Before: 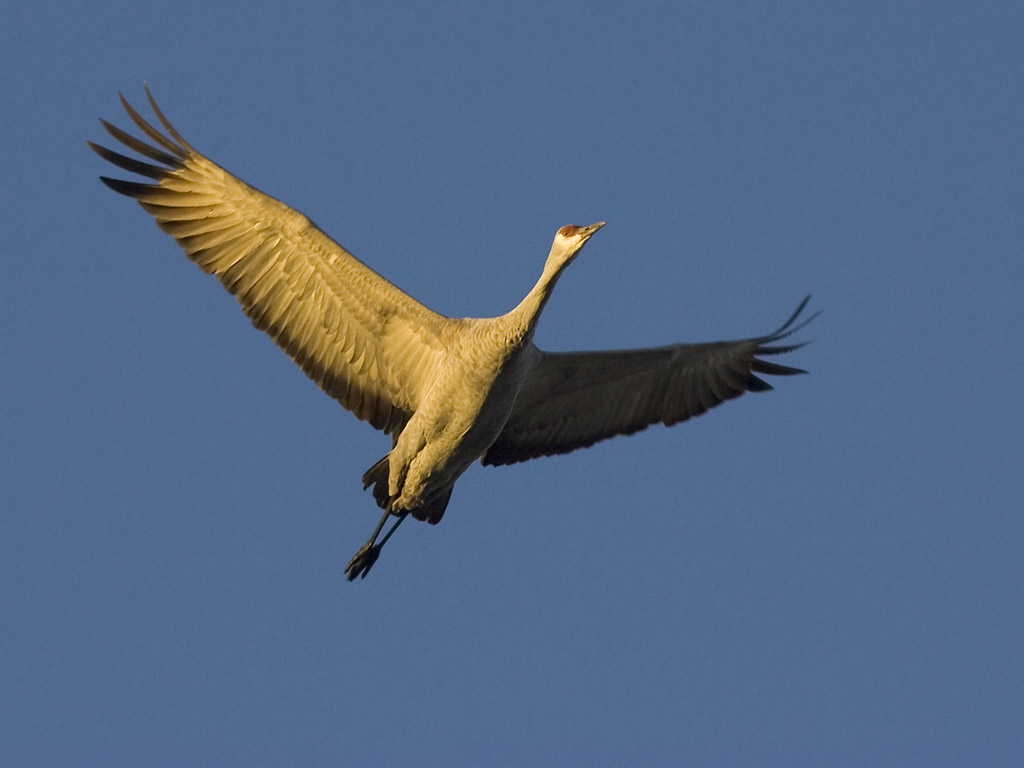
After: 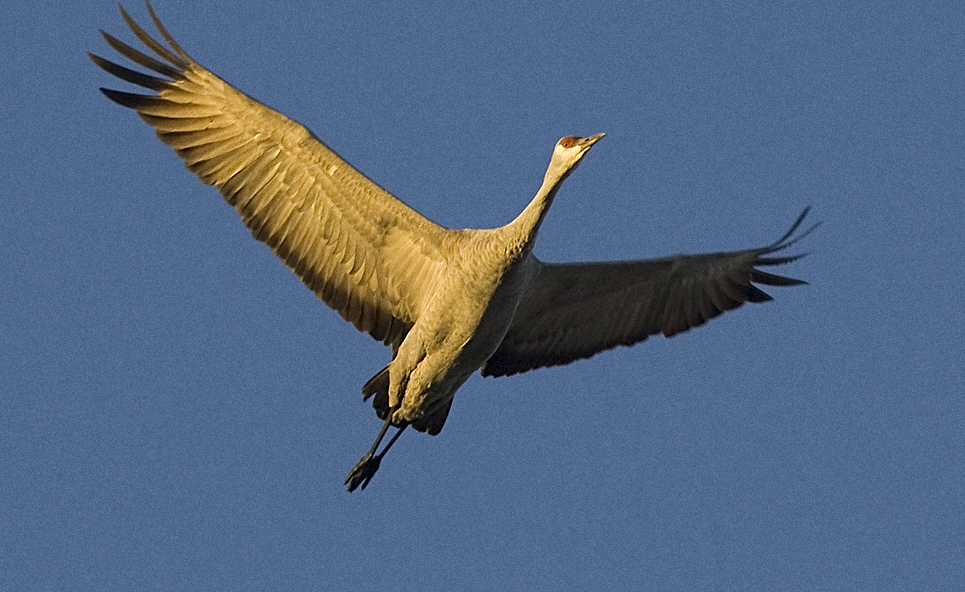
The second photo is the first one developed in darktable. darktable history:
grain: coarseness 0.09 ISO
crop and rotate: angle 0.03°, top 11.643%, right 5.651%, bottom 11.189%
sharpen: on, module defaults
